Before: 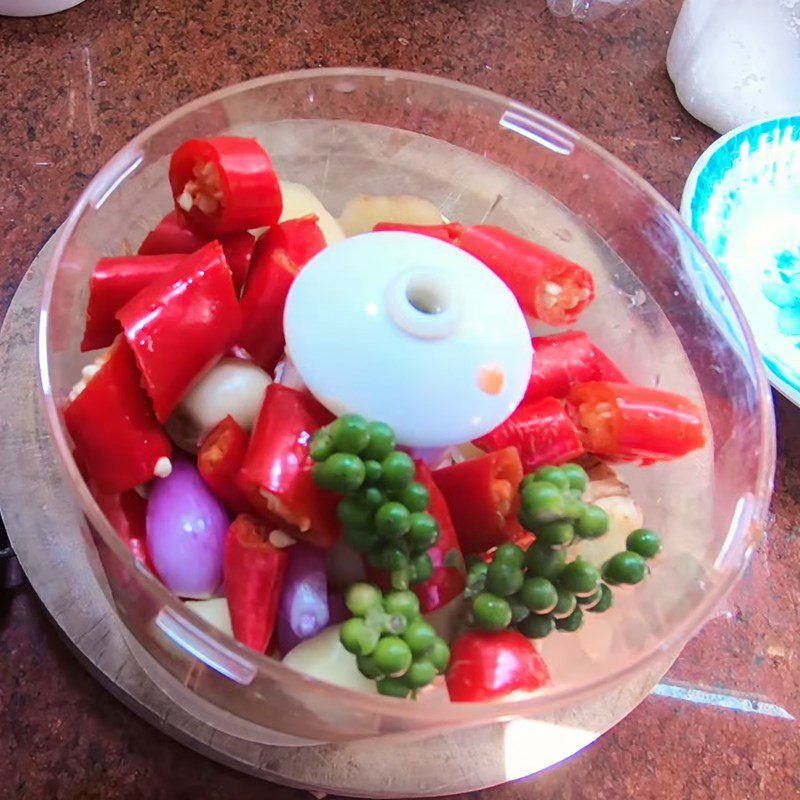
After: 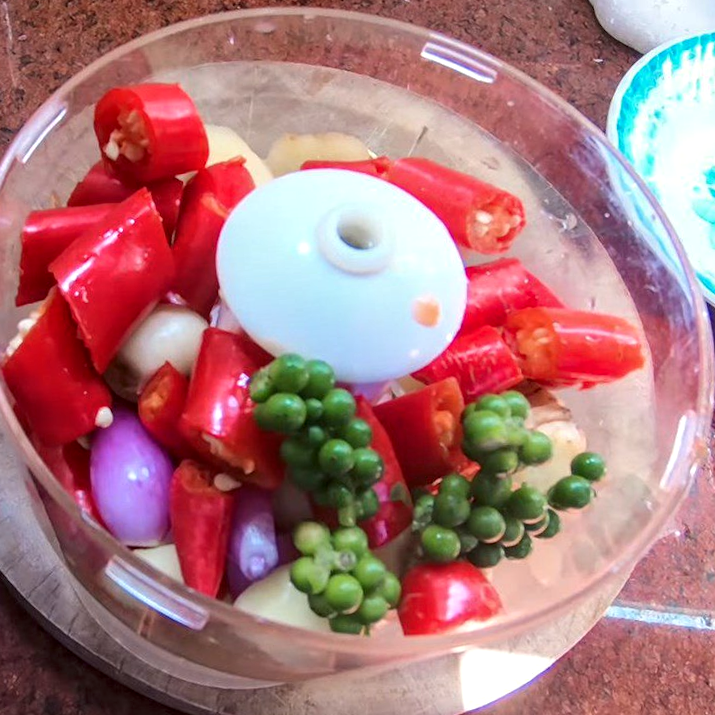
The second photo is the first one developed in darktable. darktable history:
tone equalizer: on, module defaults
local contrast: on, module defaults
crop and rotate: angle 3.17°, left 5.733%, top 5.706%
